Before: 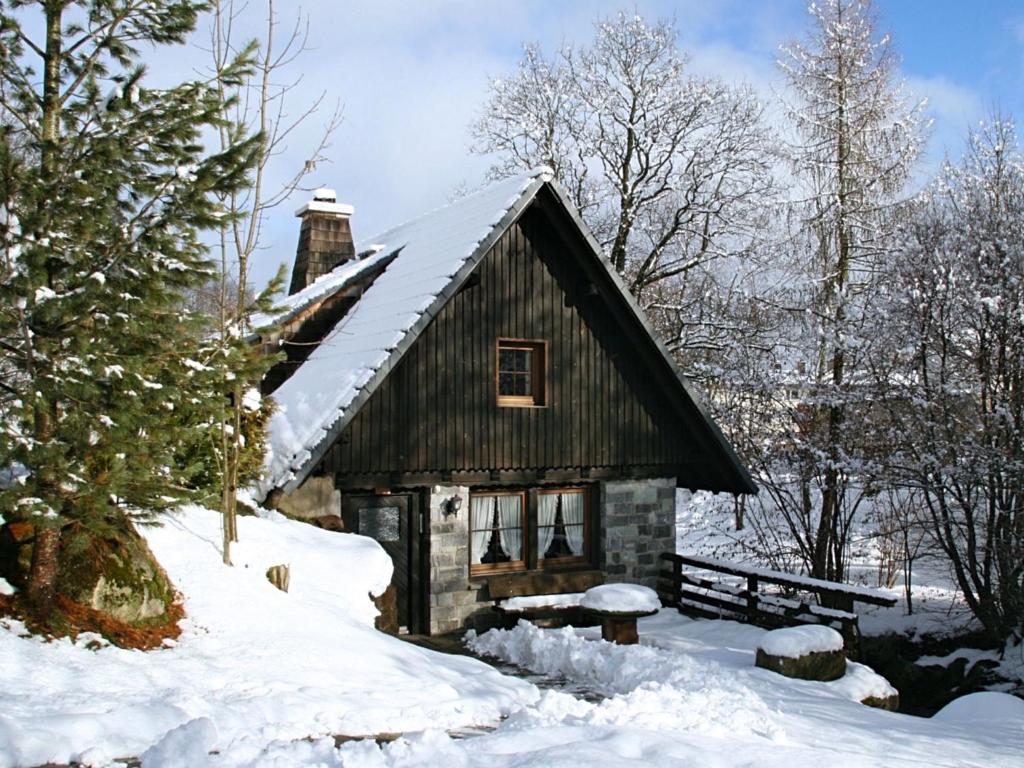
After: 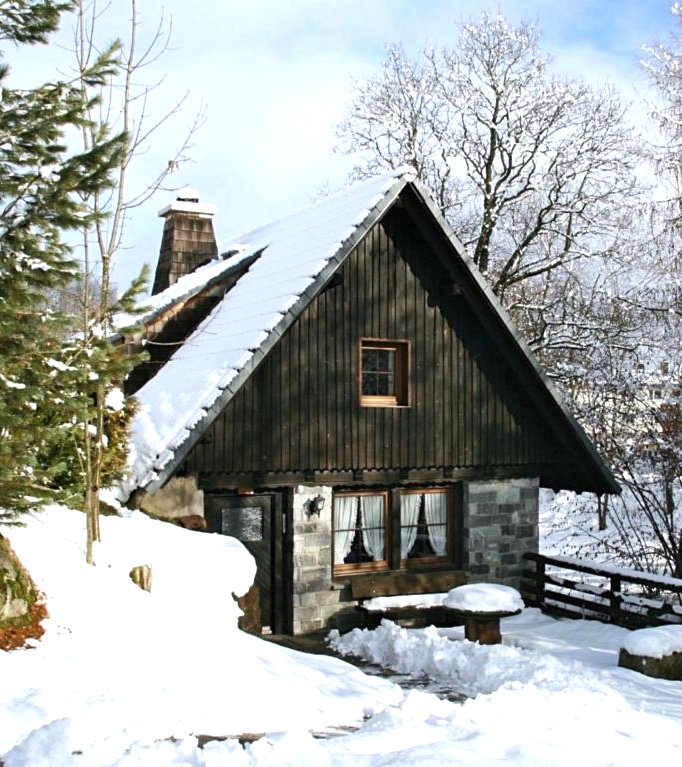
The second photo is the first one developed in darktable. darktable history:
exposure: exposure 0.497 EV, compensate highlight preservation false
color balance rgb: perceptual saturation grading › global saturation 0.948%
tone curve: curves: ch0 [(0, 0) (0.003, 0.003) (0.011, 0.011) (0.025, 0.024) (0.044, 0.042) (0.069, 0.066) (0.1, 0.095) (0.136, 0.129) (0.177, 0.169) (0.224, 0.214) (0.277, 0.264) (0.335, 0.319) (0.399, 0.38) (0.468, 0.446) (0.543, 0.558) (0.623, 0.636) (0.709, 0.719) (0.801, 0.807) (0.898, 0.901) (1, 1)], color space Lab, independent channels, preserve colors none
contrast brightness saturation: saturation -0.059
crop and rotate: left 13.462%, right 19.919%
